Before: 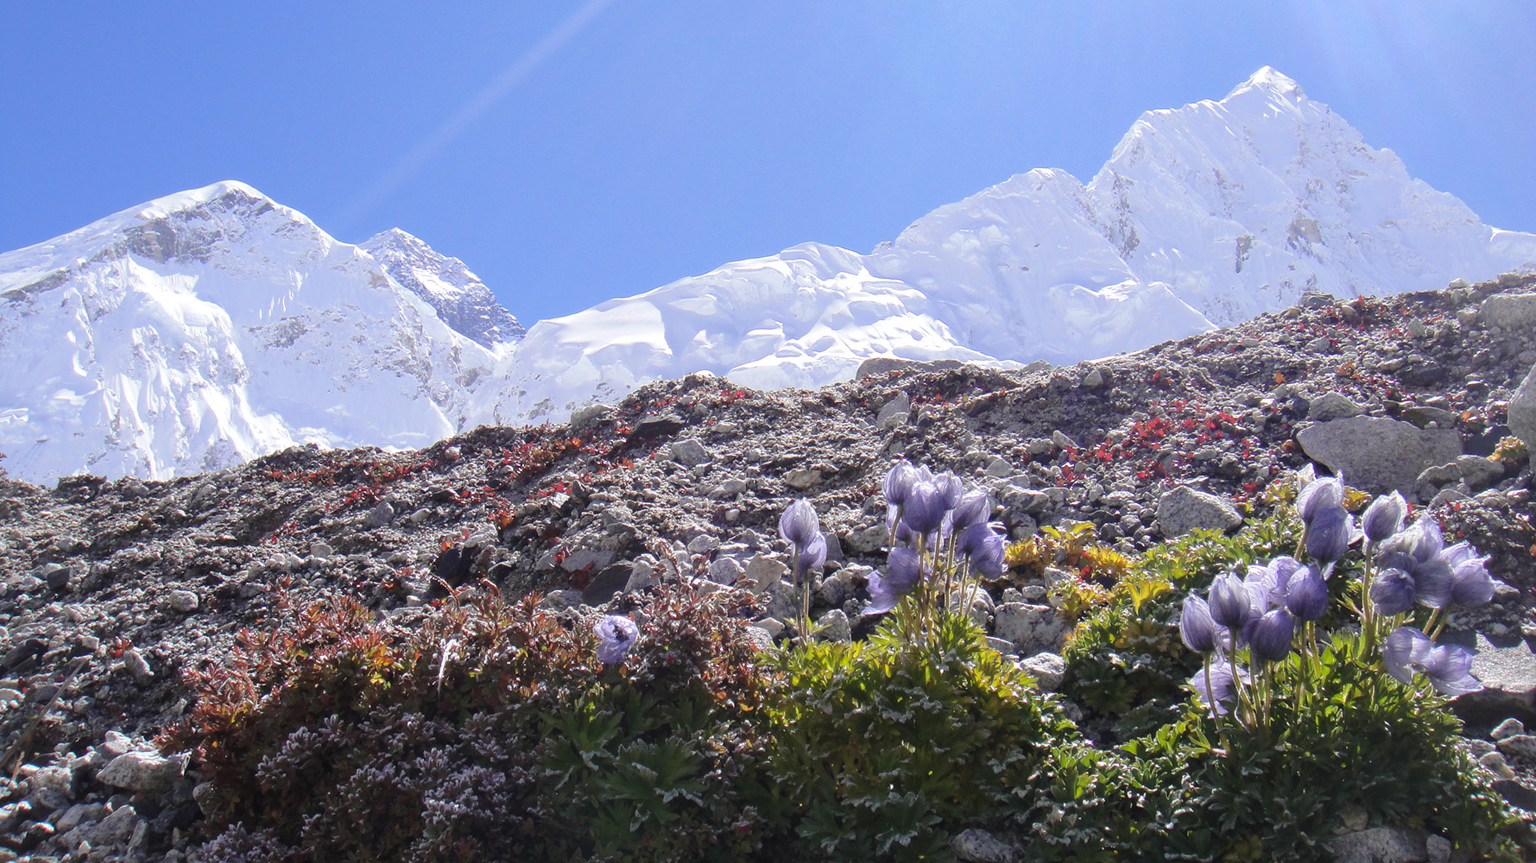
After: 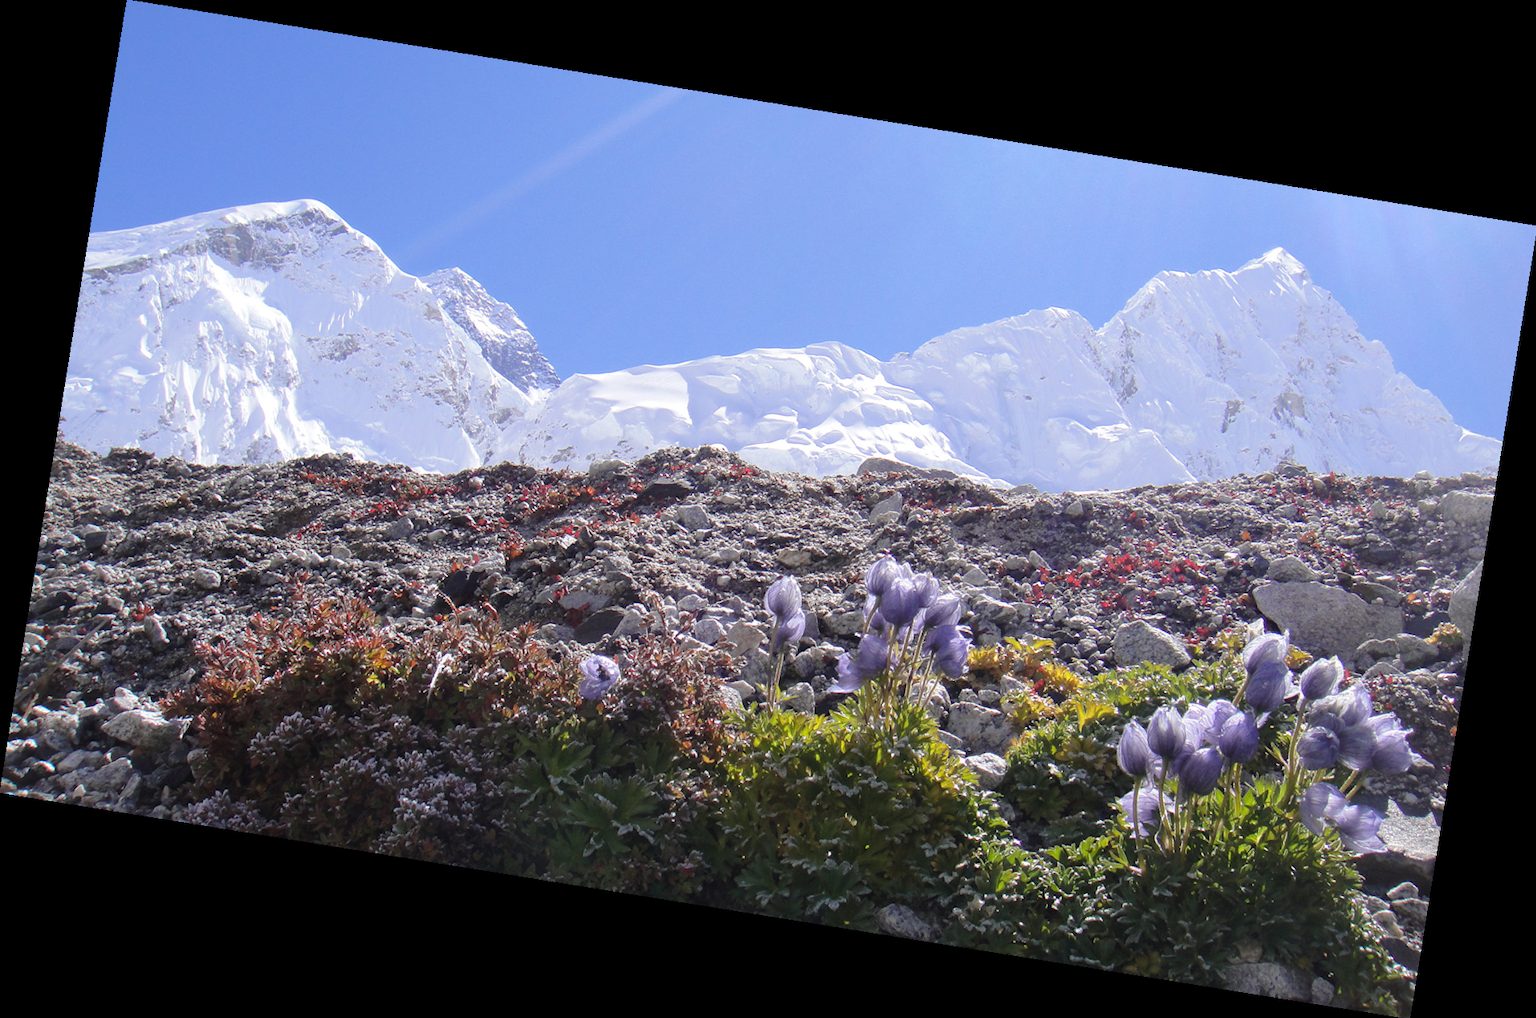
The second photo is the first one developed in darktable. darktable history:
base curve: preserve colors none
rotate and perspective: rotation 9.12°, automatic cropping off
